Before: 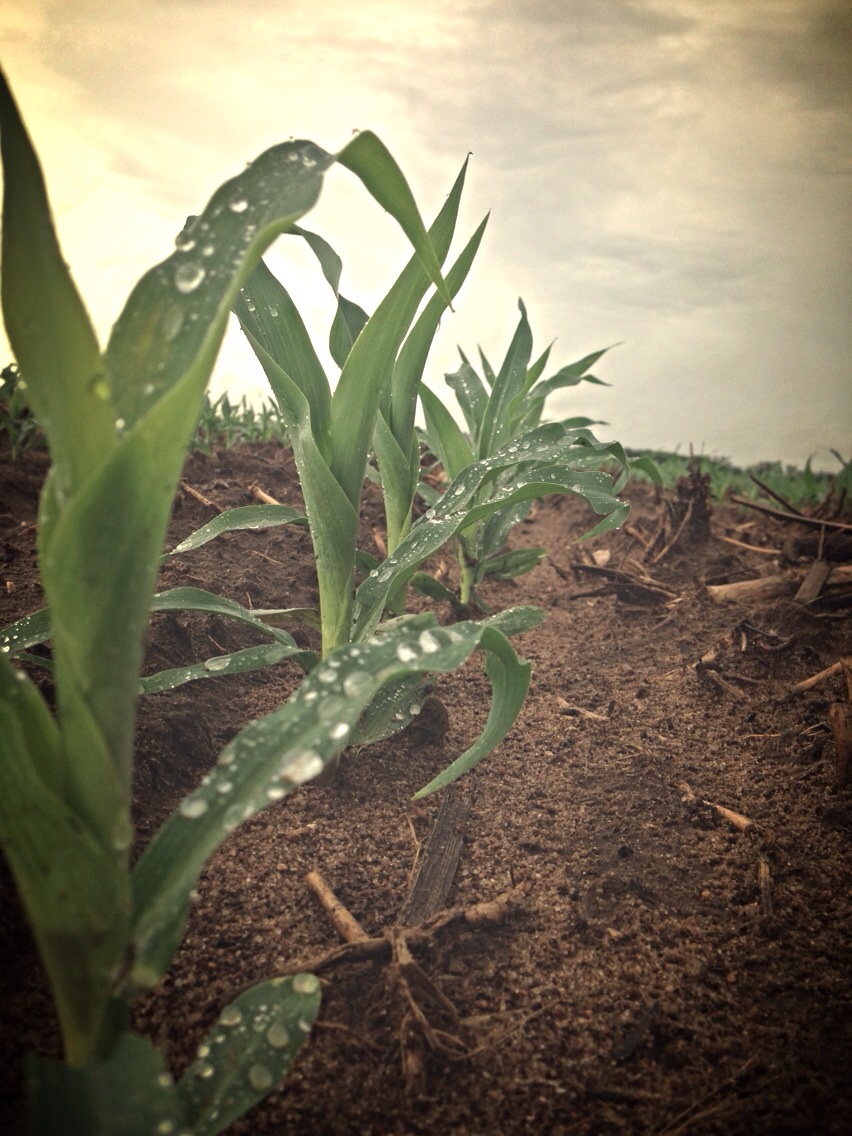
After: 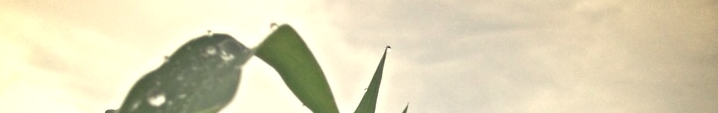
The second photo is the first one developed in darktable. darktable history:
crop and rotate: left 9.644%, top 9.491%, right 6.021%, bottom 80.509%
tone equalizer: -8 EV -1.84 EV, -7 EV -1.16 EV, -6 EV -1.62 EV, smoothing diameter 25%, edges refinement/feathering 10, preserve details guided filter
